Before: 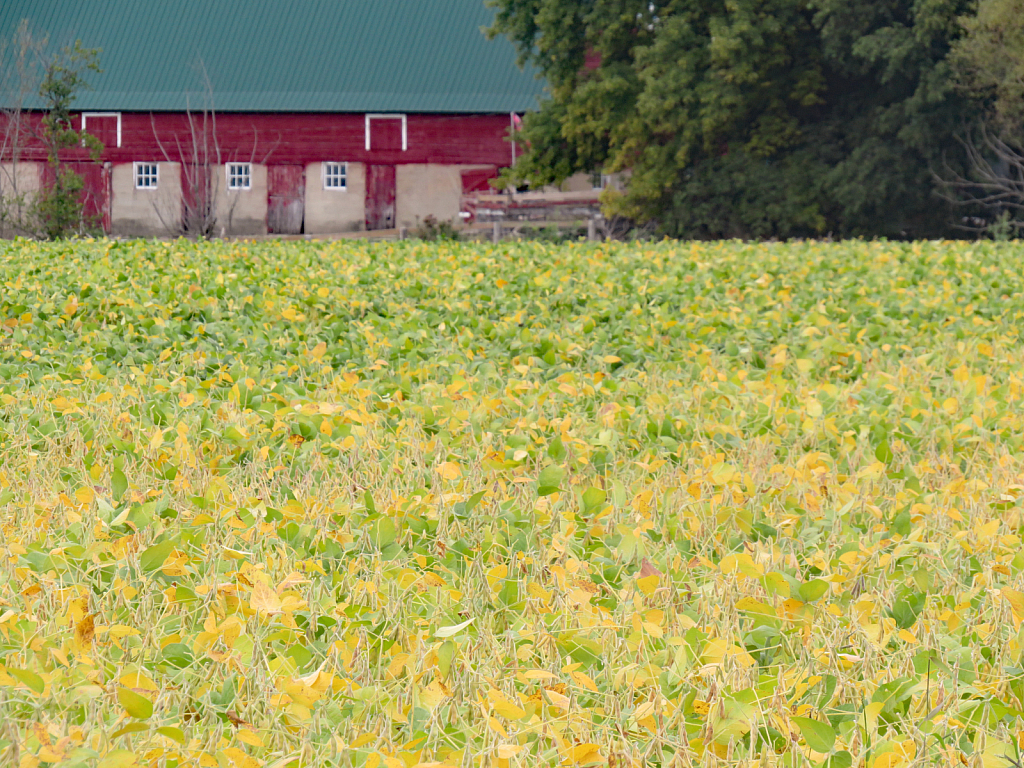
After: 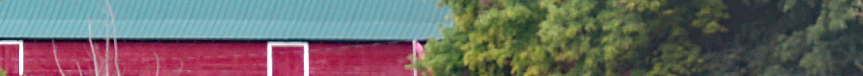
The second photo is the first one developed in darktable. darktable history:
exposure: black level correction 0, exposure 1.2 EV, compensate exposure bias true, compensate highlight preservation false
crop and rotate: left 9.644%, top 9.491%, right 6.021%, bottom 80.509%
